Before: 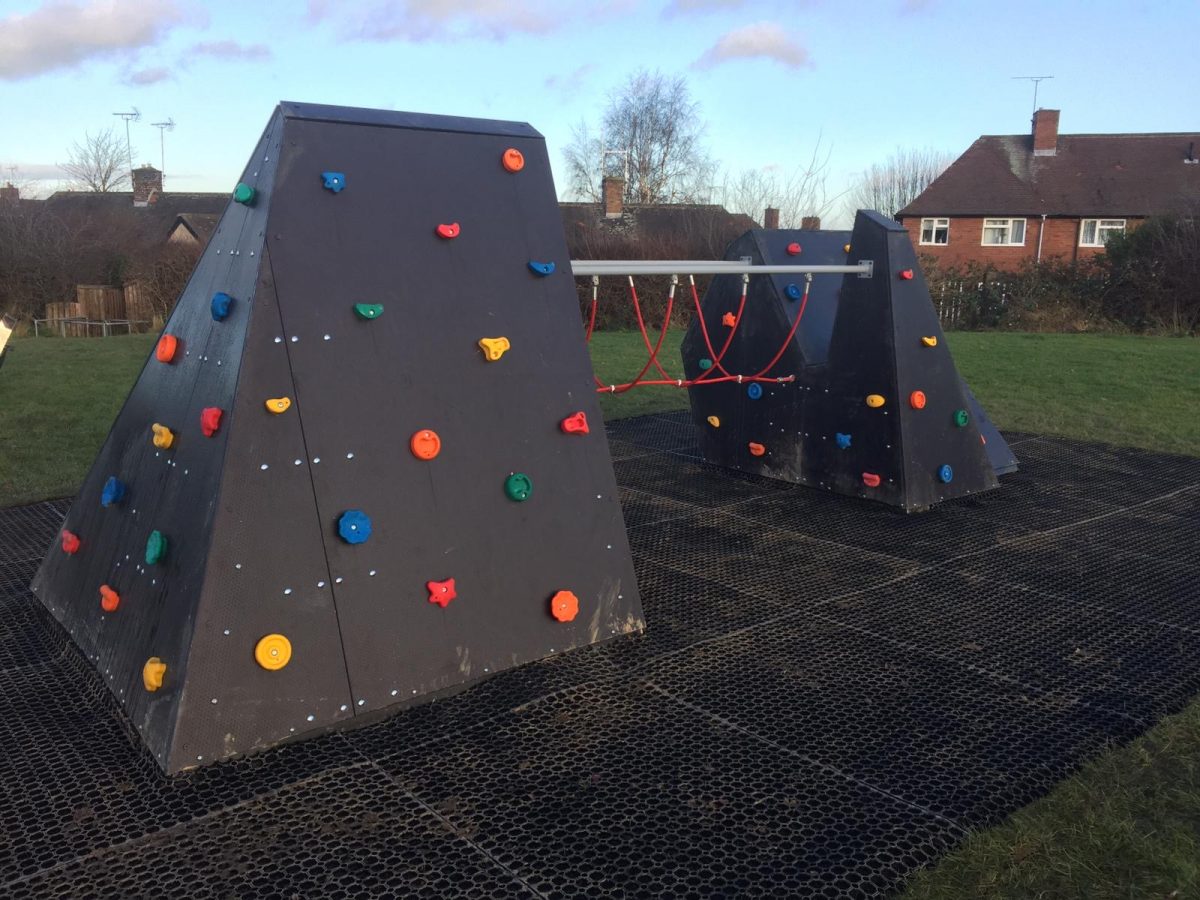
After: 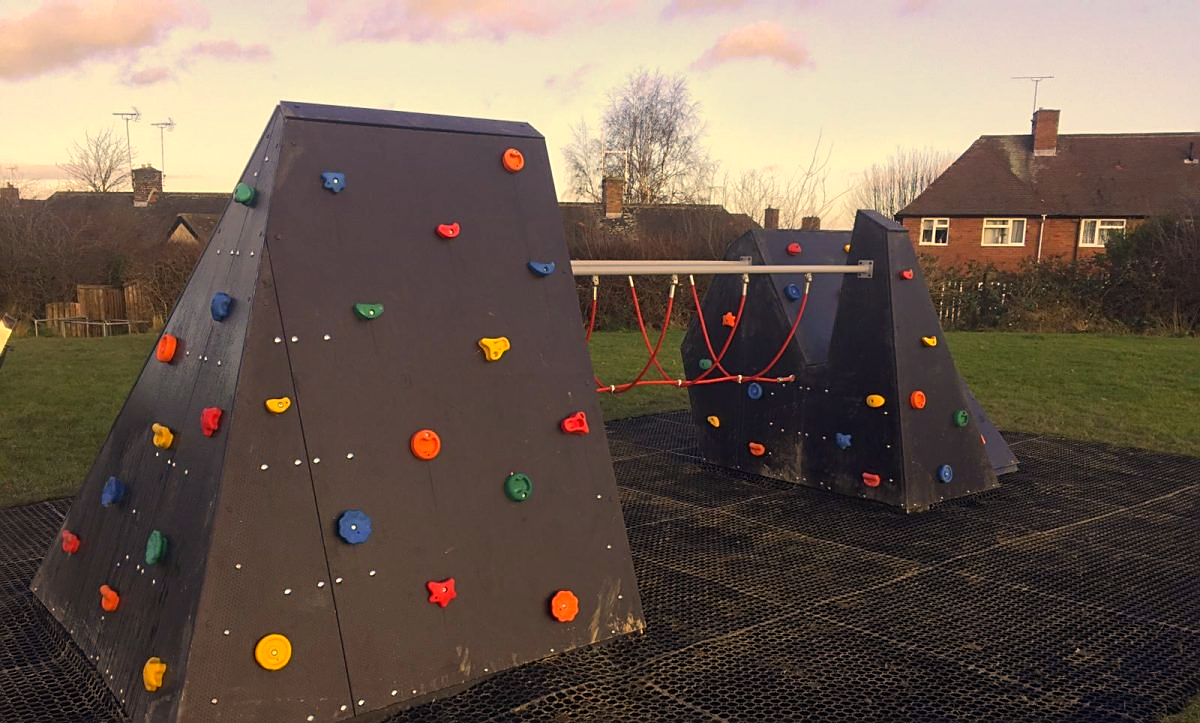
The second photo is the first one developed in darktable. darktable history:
crop: bottom 19.591%
color correction: highlights a* 14.93, highlights b* 31.99
sharpen: amount 0.492
